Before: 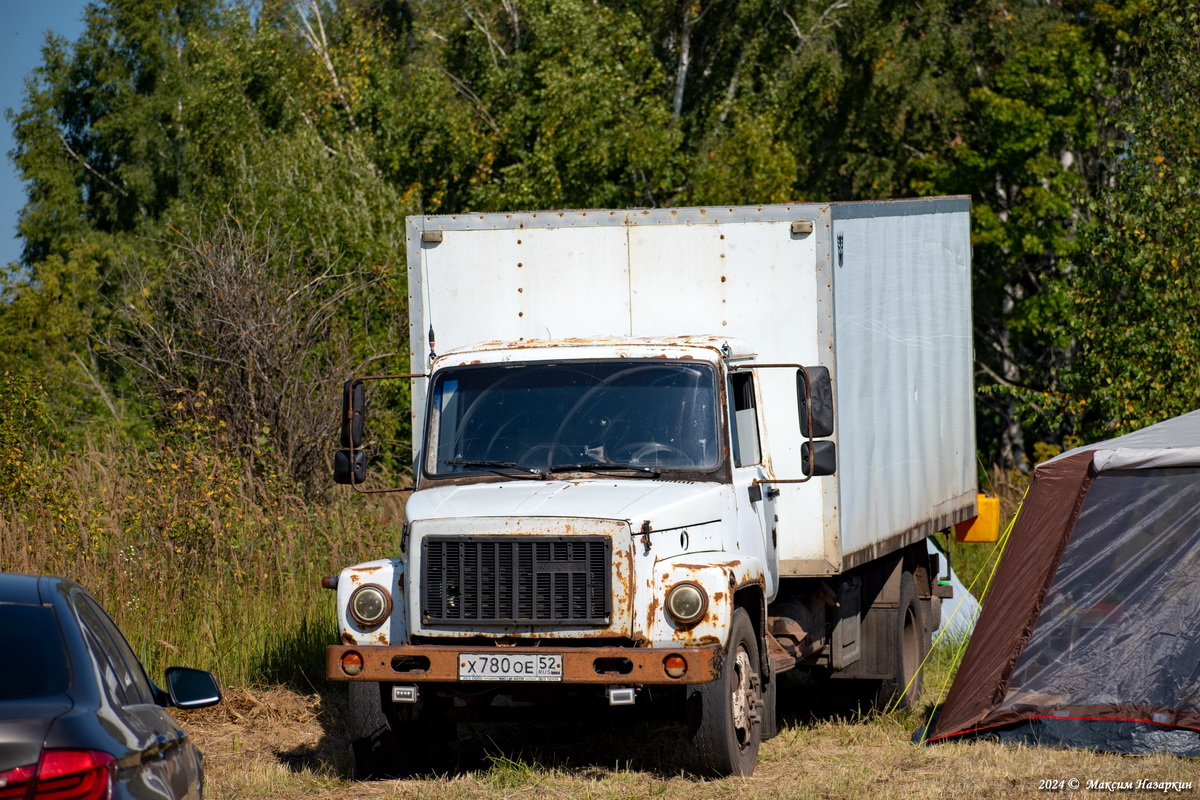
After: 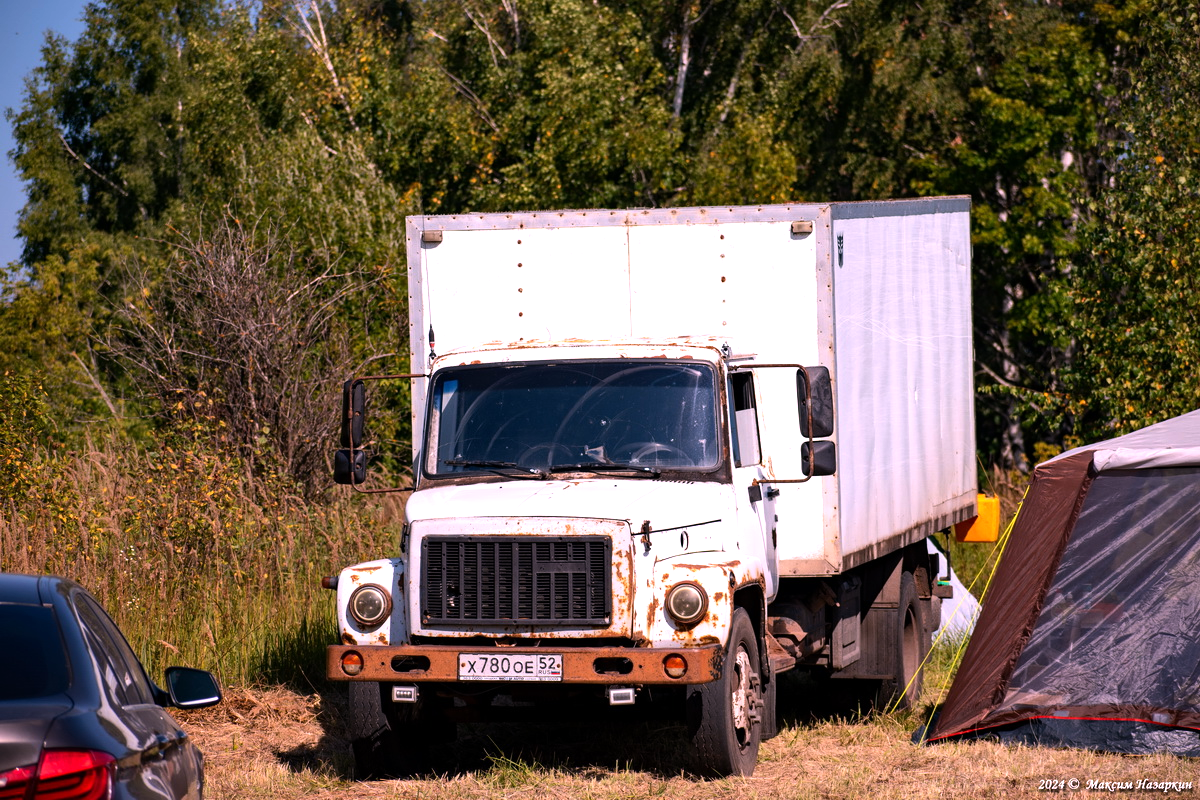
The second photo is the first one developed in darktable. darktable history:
tone equalizer: -8 EV -0.417 EV, -7 EV -0.389 EV, -6 EV -0.333 EV, -5 EV -0.222 EV, -3 EV 0.222 EV, -2 EV 0.333 EV, -1 EV 0.389 EV, +0 EV 0.417 EV, edges refinement/feathering 500, mask exposure compensation -1.57 EV, preserve details no
white balance: red 1.188, blue 1.11
